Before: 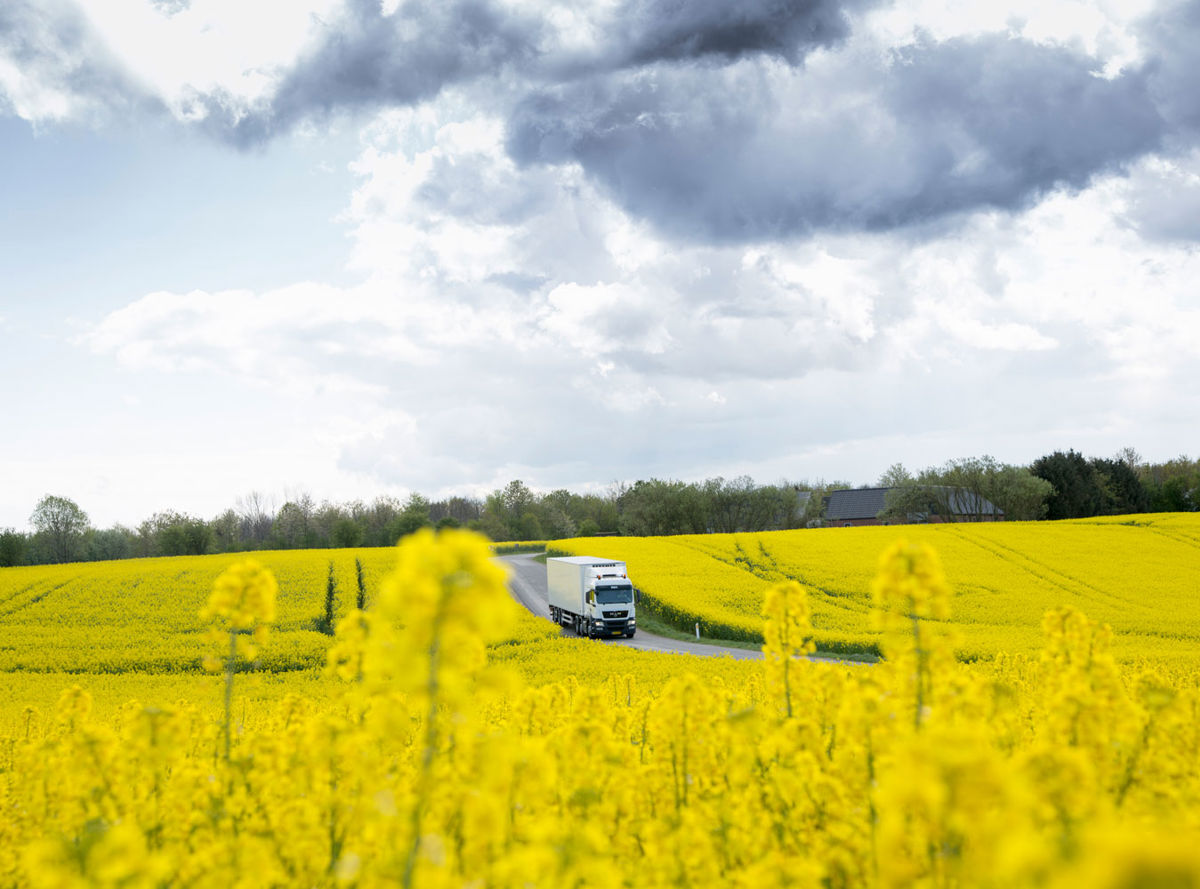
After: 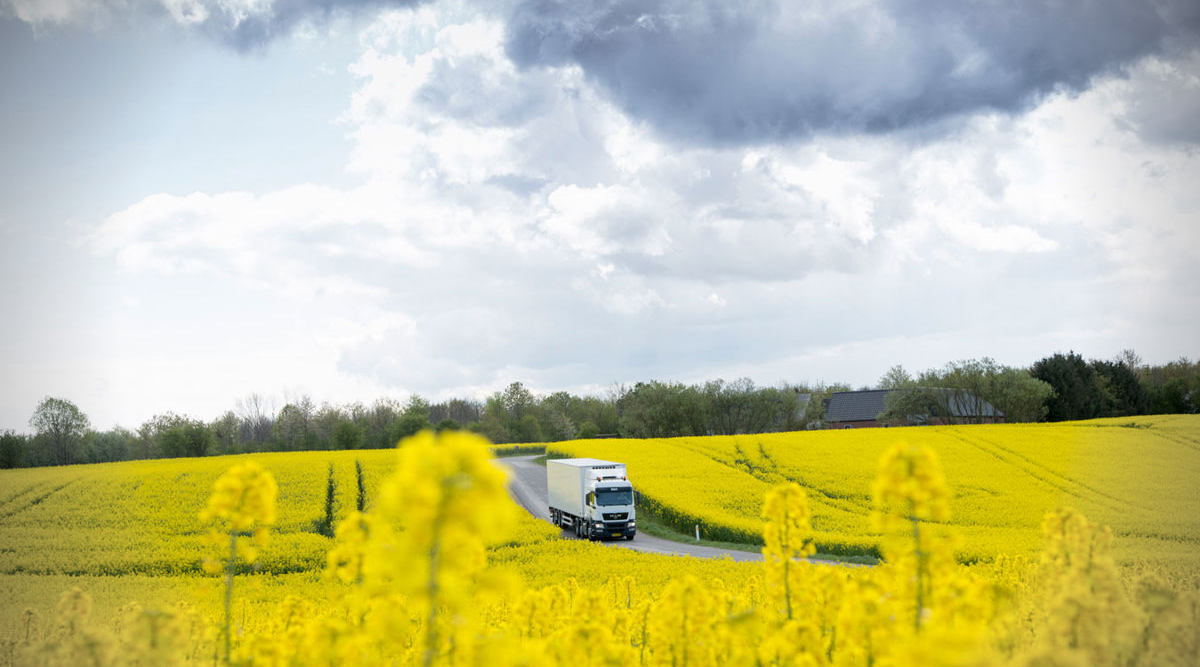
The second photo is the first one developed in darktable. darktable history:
crop: top 11.061%, bottom 13.89%
vignetting: brightness -0.816
